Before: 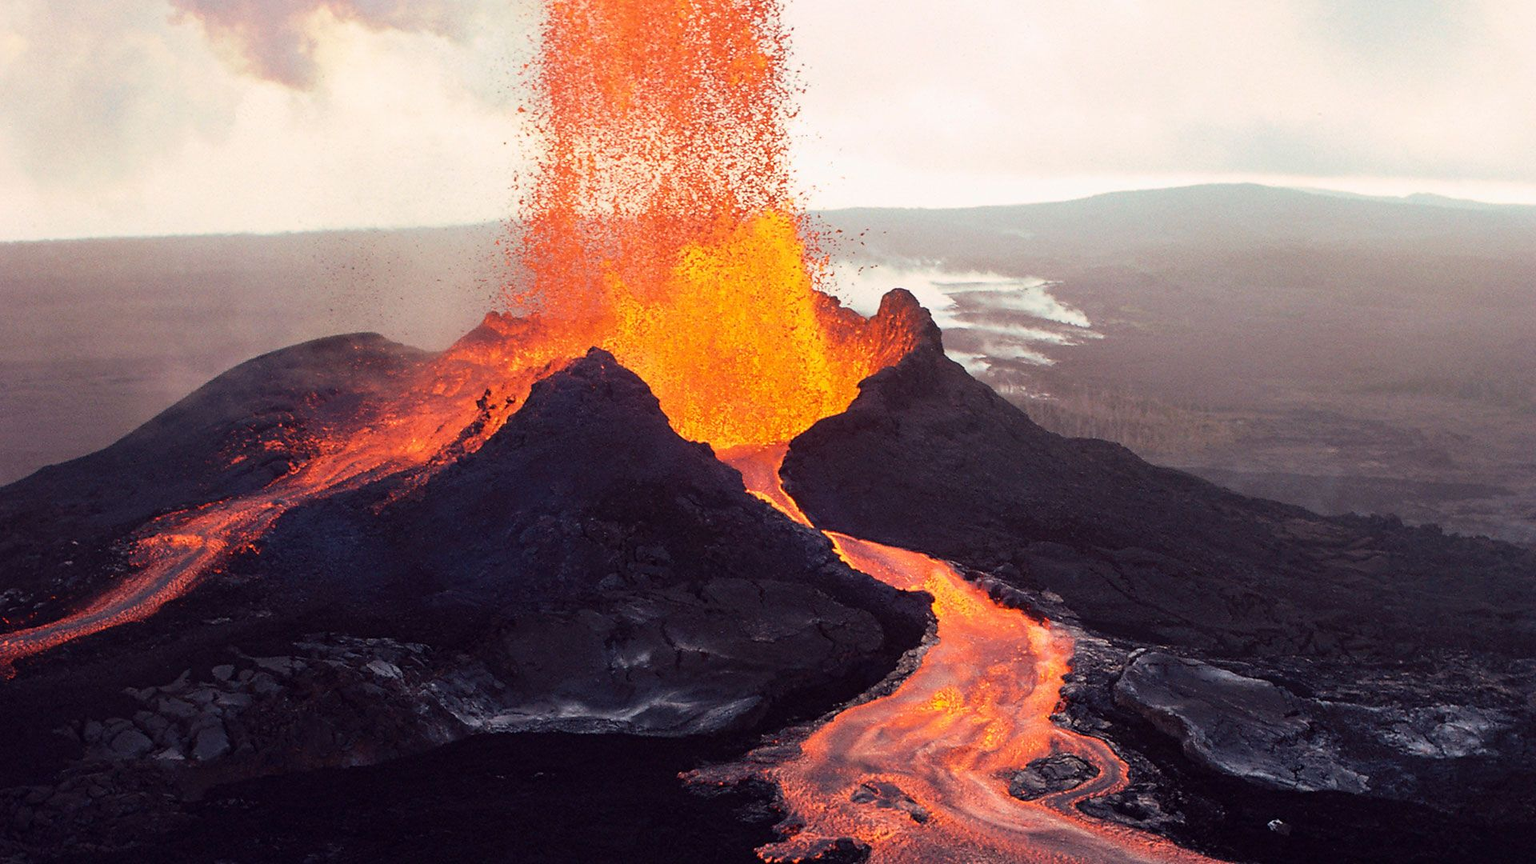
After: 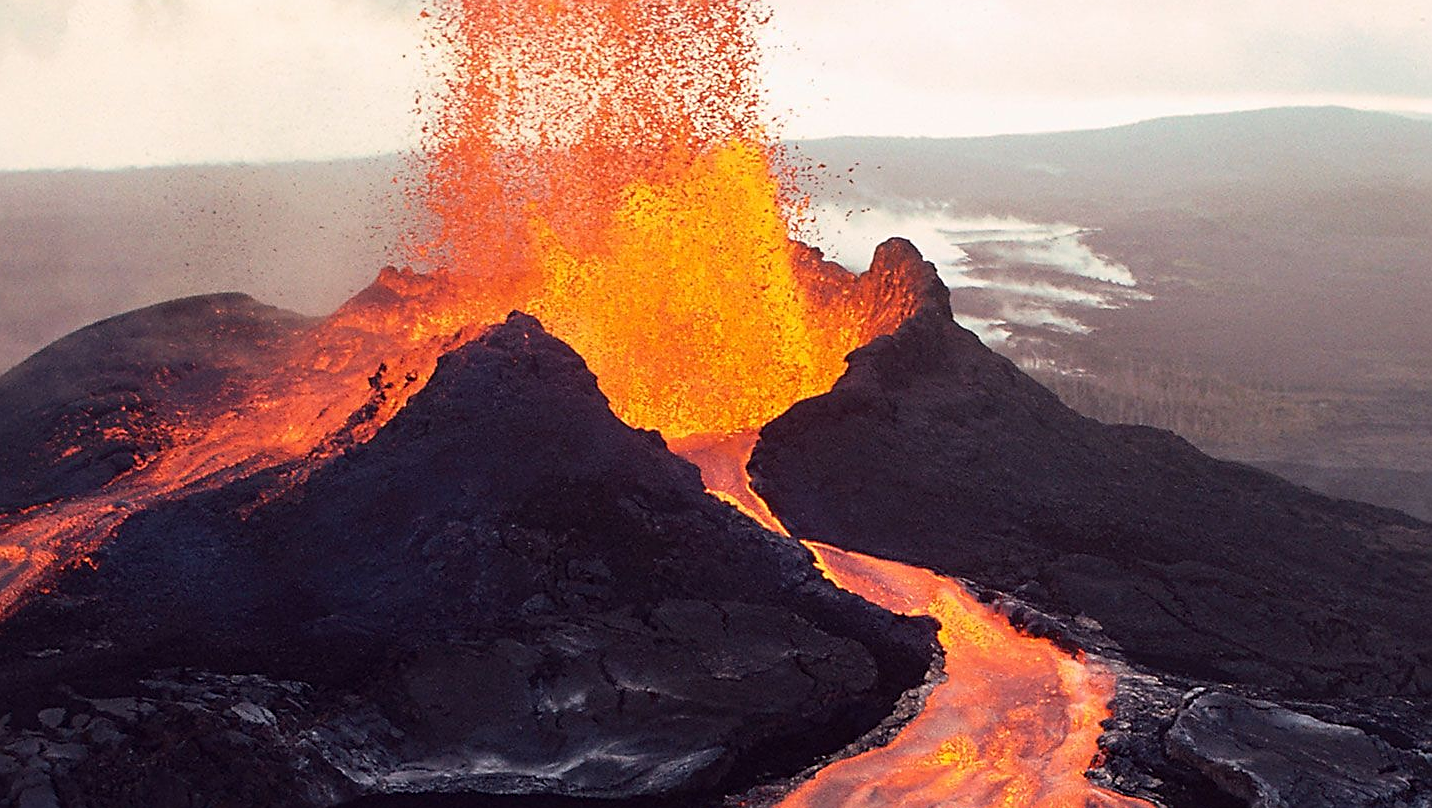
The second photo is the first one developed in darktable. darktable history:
sharpen: on, module defaults
crop and rotate: left 11.854%, top 11.42%, right 13.557%, bottom 13.688%
